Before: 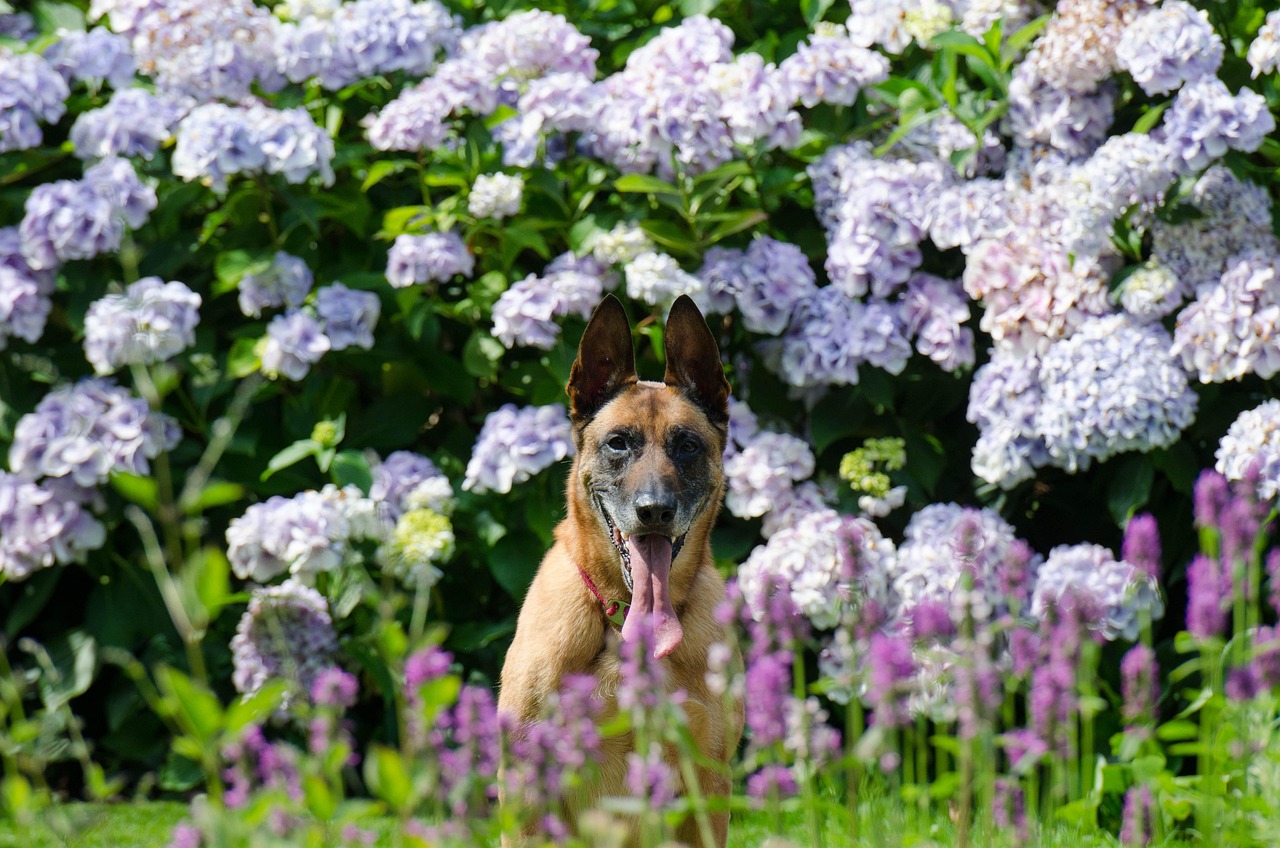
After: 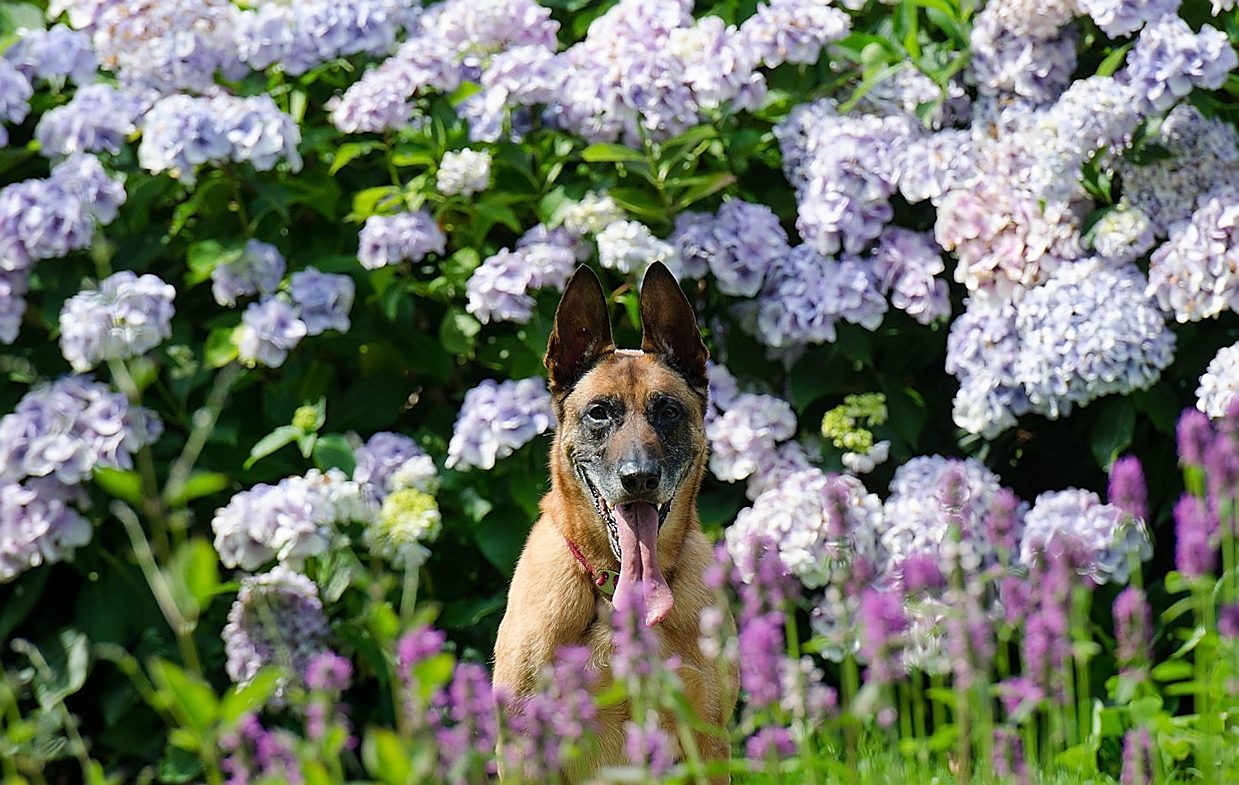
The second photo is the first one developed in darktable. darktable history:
rotate and perspective: rotation -3°, crop left 0.031, crop right 0.968, crop top 0.07, crop bottom 0.93
sharpen: radius 1.4, amount 1.25, threshold 0.7
